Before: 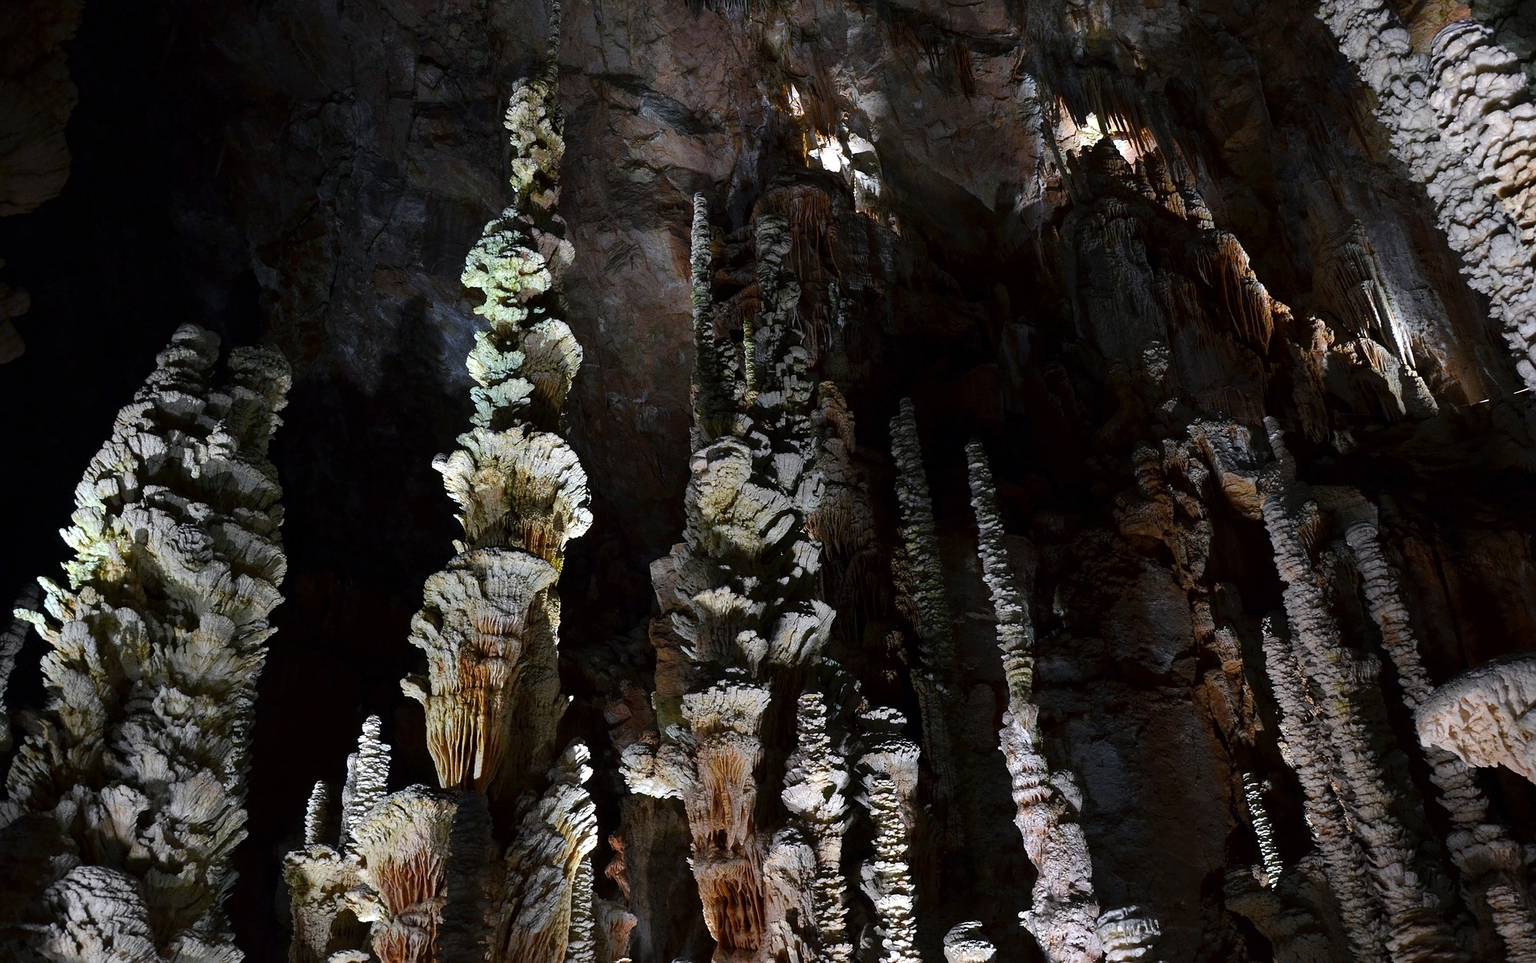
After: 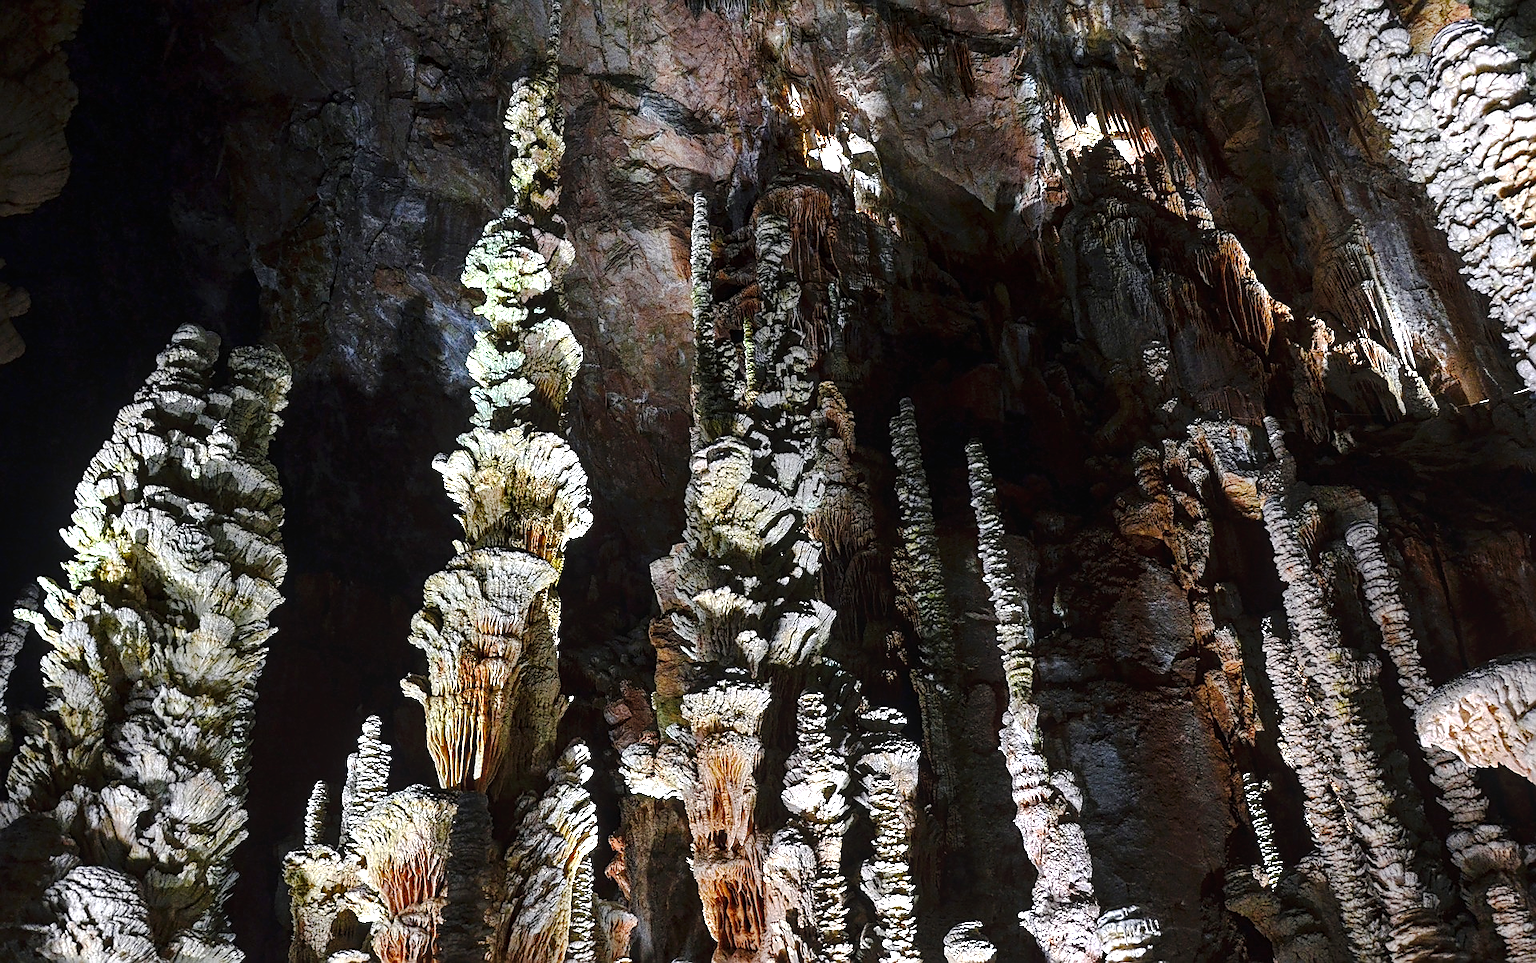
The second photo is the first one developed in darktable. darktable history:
tone curve: curves: ch0 [(0, 0) (0.003, 0.009) (0.011, 0.013) (0.025, 0.022) (0.044, 0.039) (0.069, 0.055) (0.1, 0.077) (0.136, 0.113) (0.177, 0.158) (0.224, 0.213) (0.277, 0.289) (0.335, 0.367) (0.399, 0.451) (0.468, 0.532) (0.543, 0.615) (0.623, 0.696) (0.709, 0.755) (0.801, 0.818) (0.898, 0.893) (1, 1)], preserve colors none
sharpen: on, module defaults
exposure: black level correction 0, exposure 1.1 EV, compensate highlight preservation false
local contrast: on, module defaults
